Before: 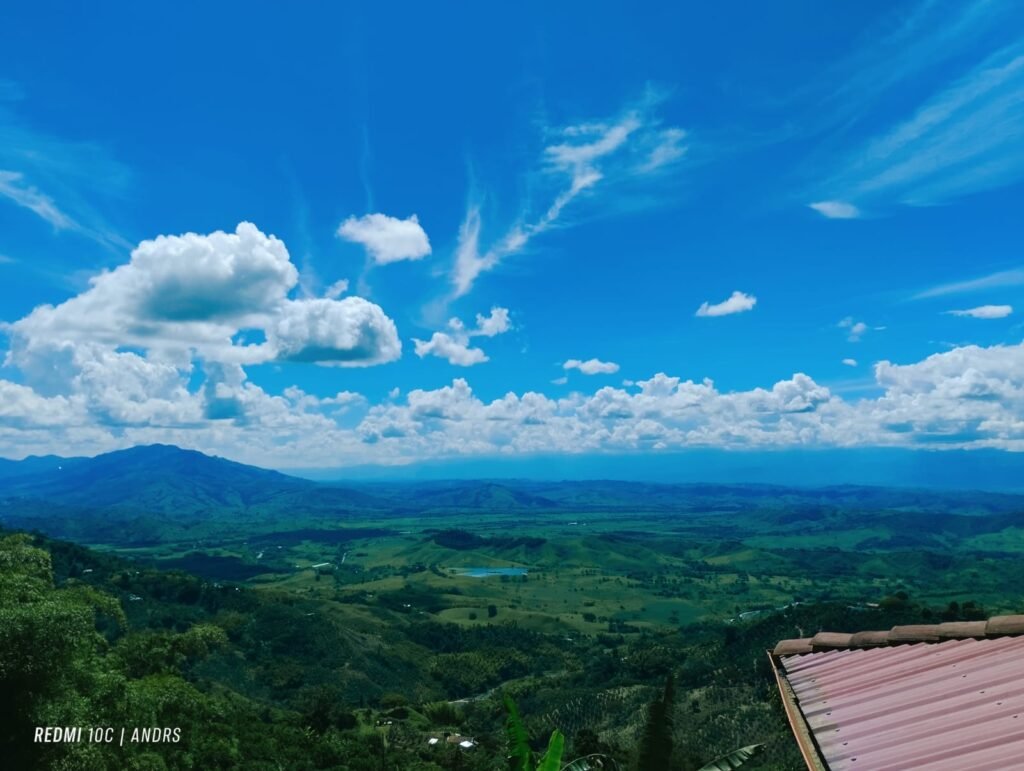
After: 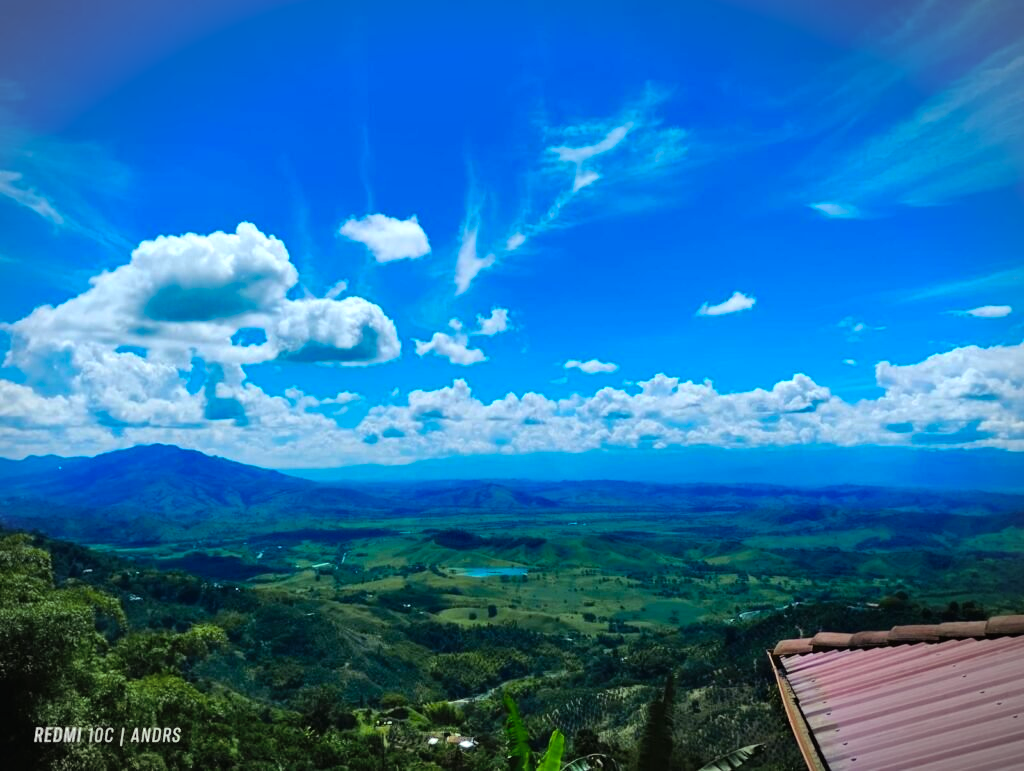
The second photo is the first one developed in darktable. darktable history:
color balance rgb: shadows lift › chroma 6.454%, shadows lift › hue 305.25°, power › chroma 0.286%, power › hue 23.63°, linear chroma grading › global chroma 19.284%, perceptual saturation grading › global saturation 29.831%, contrast 14.53%
shadows and highlights: shadows 58.28, soften with gaussian
vignetting: fall-off start 86.9%, automatic ratio true
